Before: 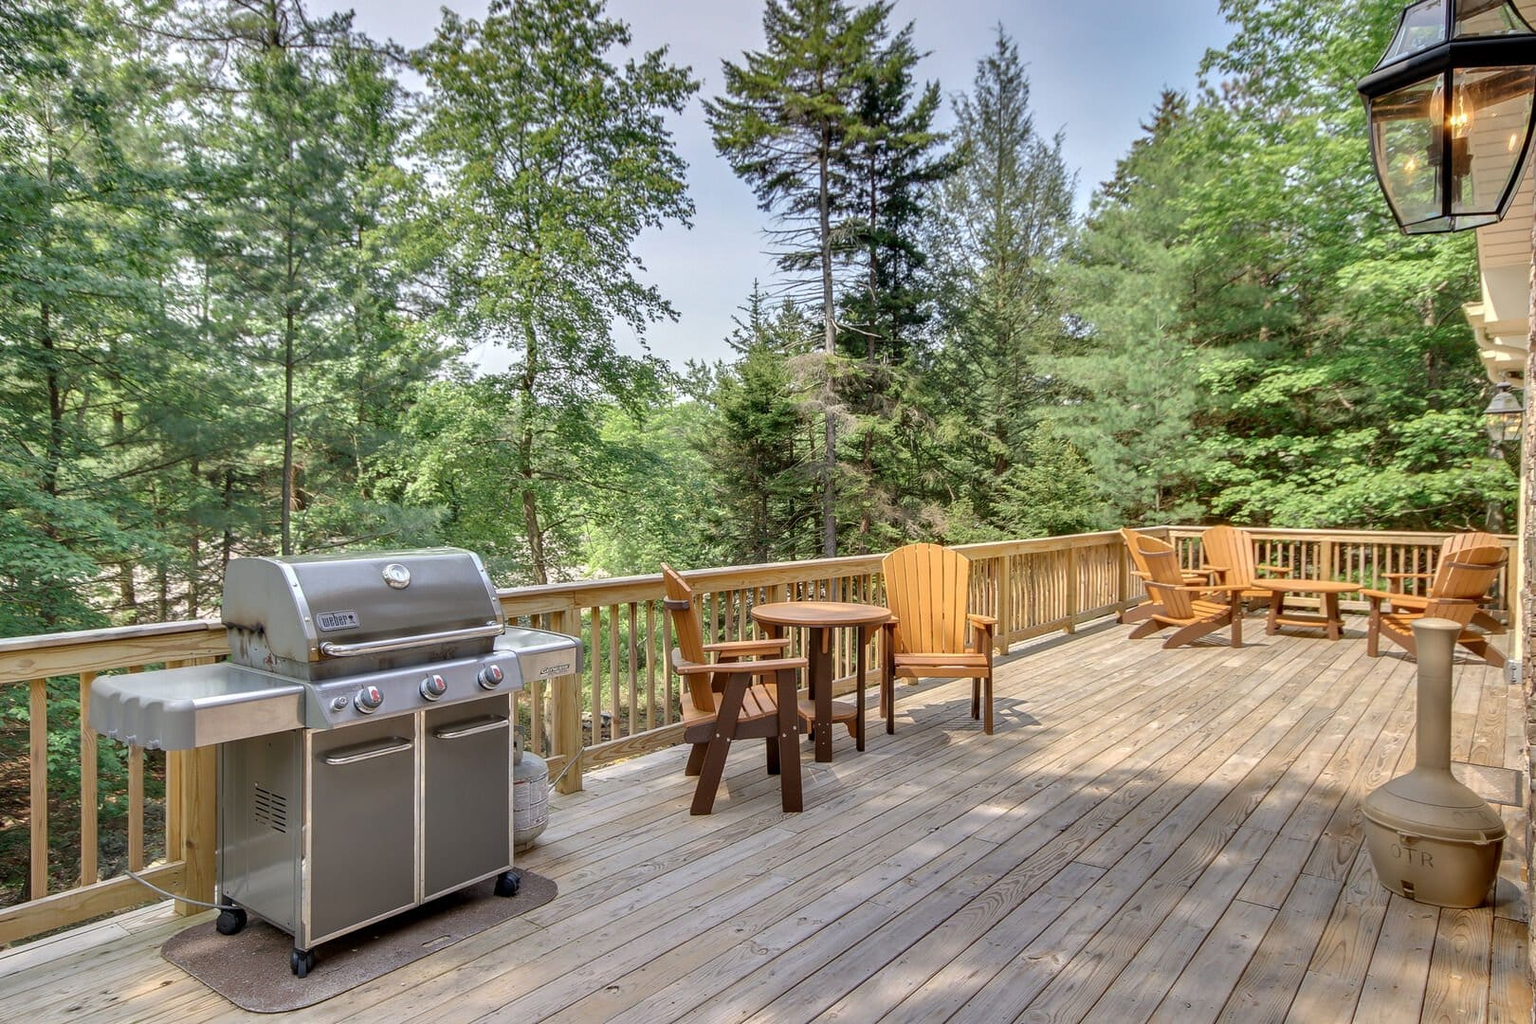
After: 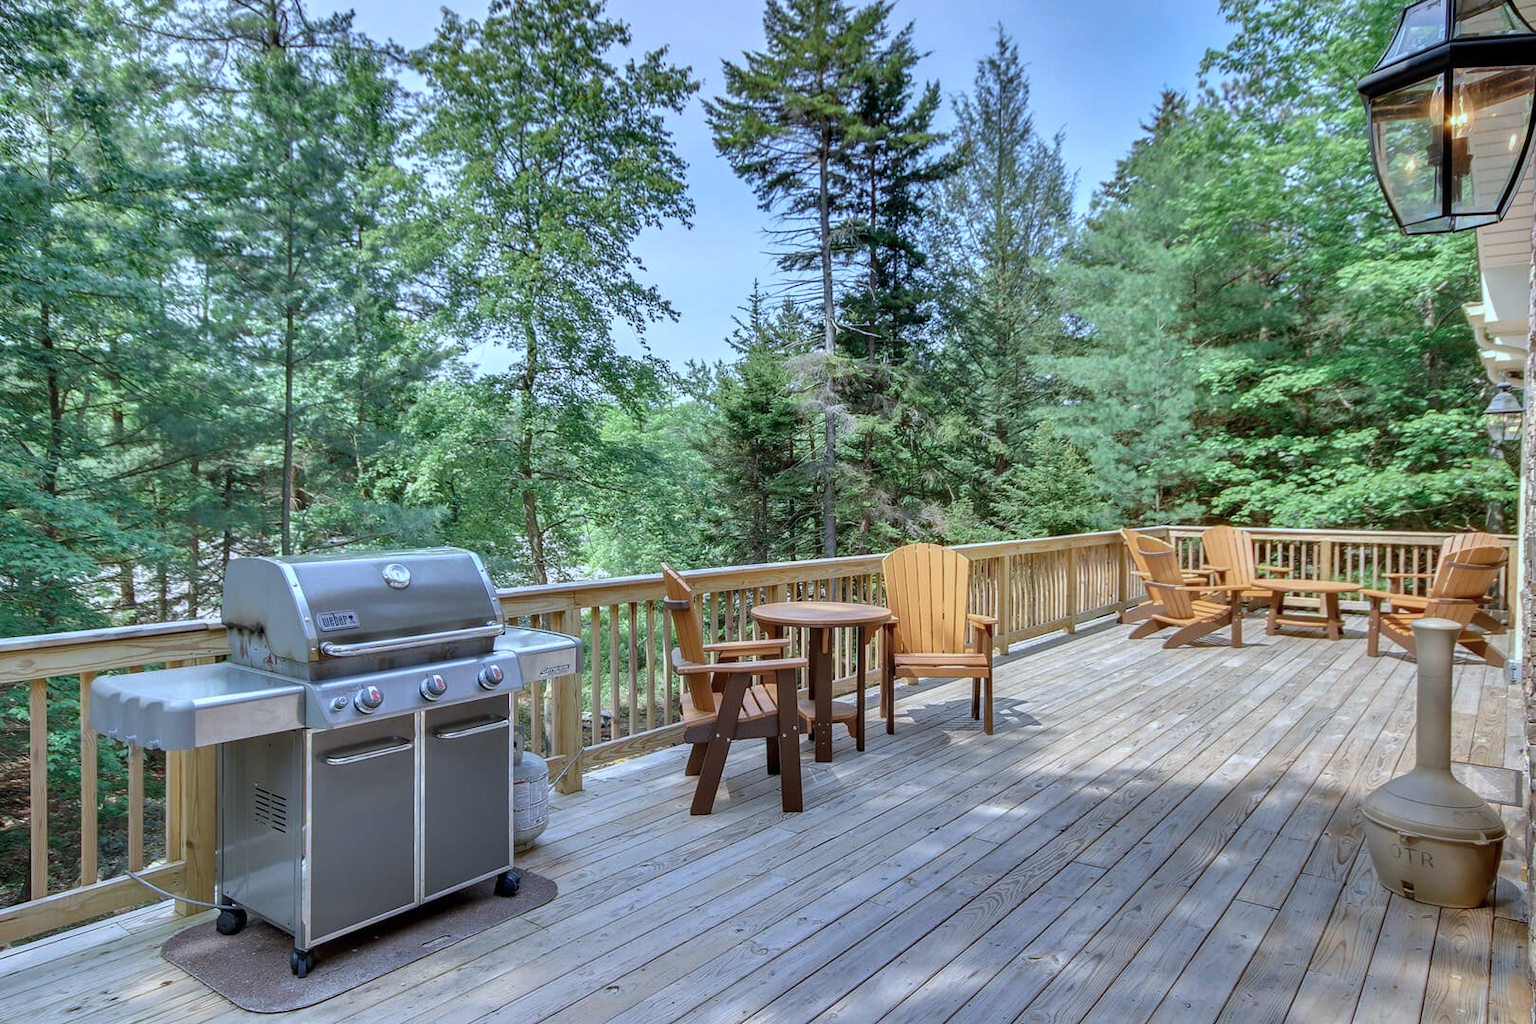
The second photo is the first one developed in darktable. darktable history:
exposure: exposure -0.065 EV, compensate highlight preservation false
color calibration: illuminant custom, x 0.39, y 0.387, temperature 3819.94 K, saturation algorithm version 1 (2020)
